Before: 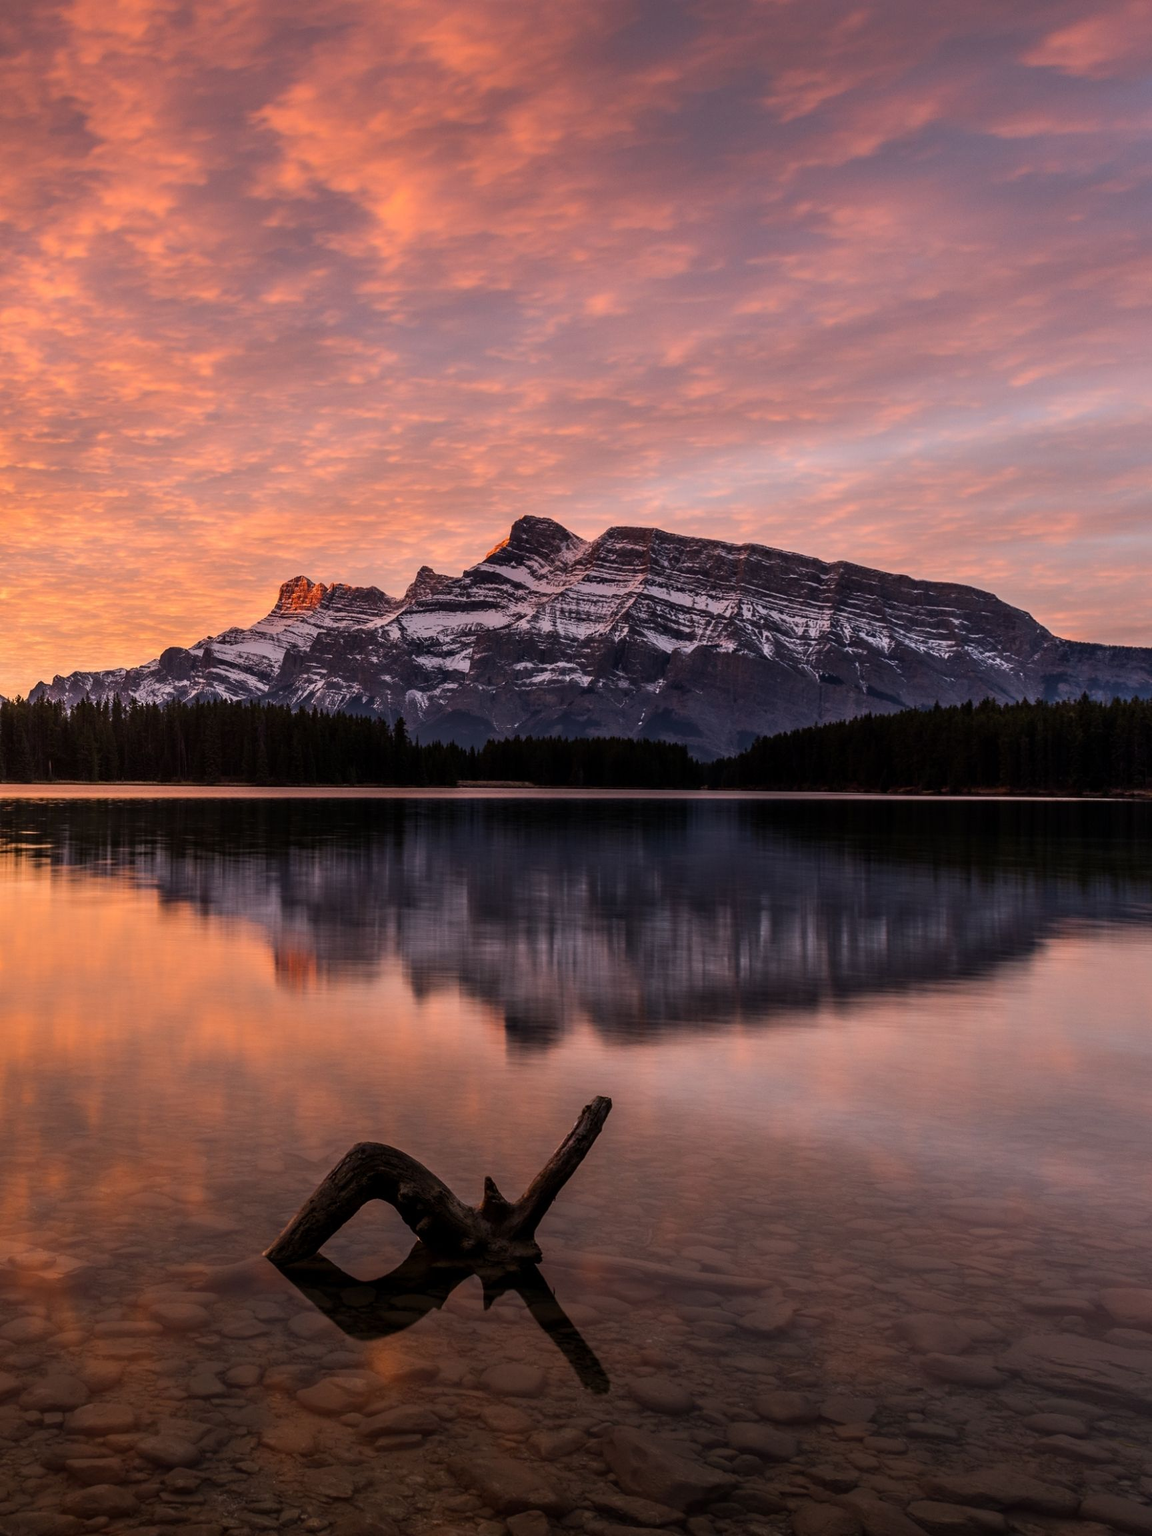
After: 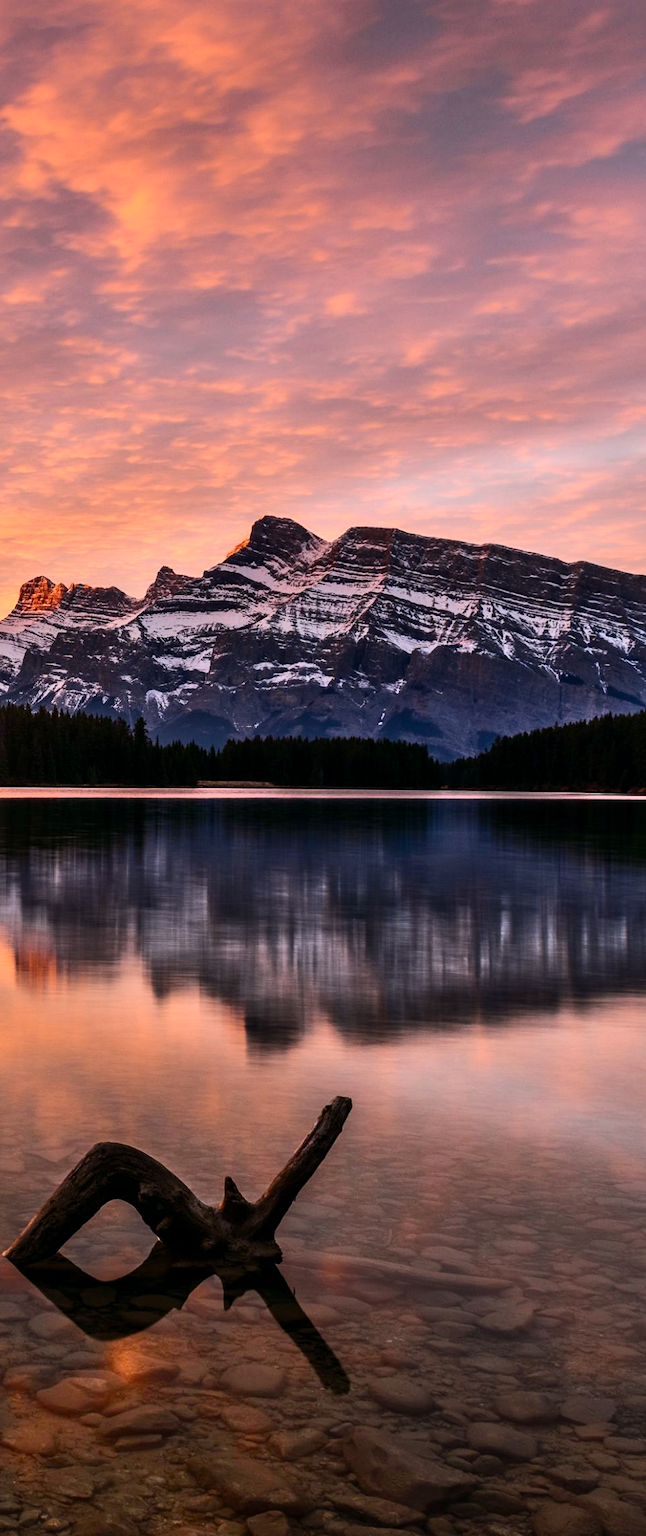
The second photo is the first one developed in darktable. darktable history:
shadows and highlights: low approximation 0.01, soften with gaussian
crop and rotate: left 22.573%, right 21.344%
tone curve: curves: ch0 [(0, 0) (0.114, 0.083) (0.303, 0.285) (0.447, 0.51) (0.602, 0.697) (0.772, 0.866) (0.999, 0.978)]; ch1 [(0, 0) (0.389, 0.352) (0.458, 0.433) (0.486, 0.474) (0.509, 0.505) (0.535, 0.528) (0.57, 0.579) (0.696, 0.706) (1, 1)]; ch2 [(0, 0) (0.369, 0.388) (0.449, 0.431) (0.501, 0.5) (0.528, 0.527) (0.589, 0.608) (0.697, 0.721) (1, 1)], color space Lab, independent channels, preserve colors none
